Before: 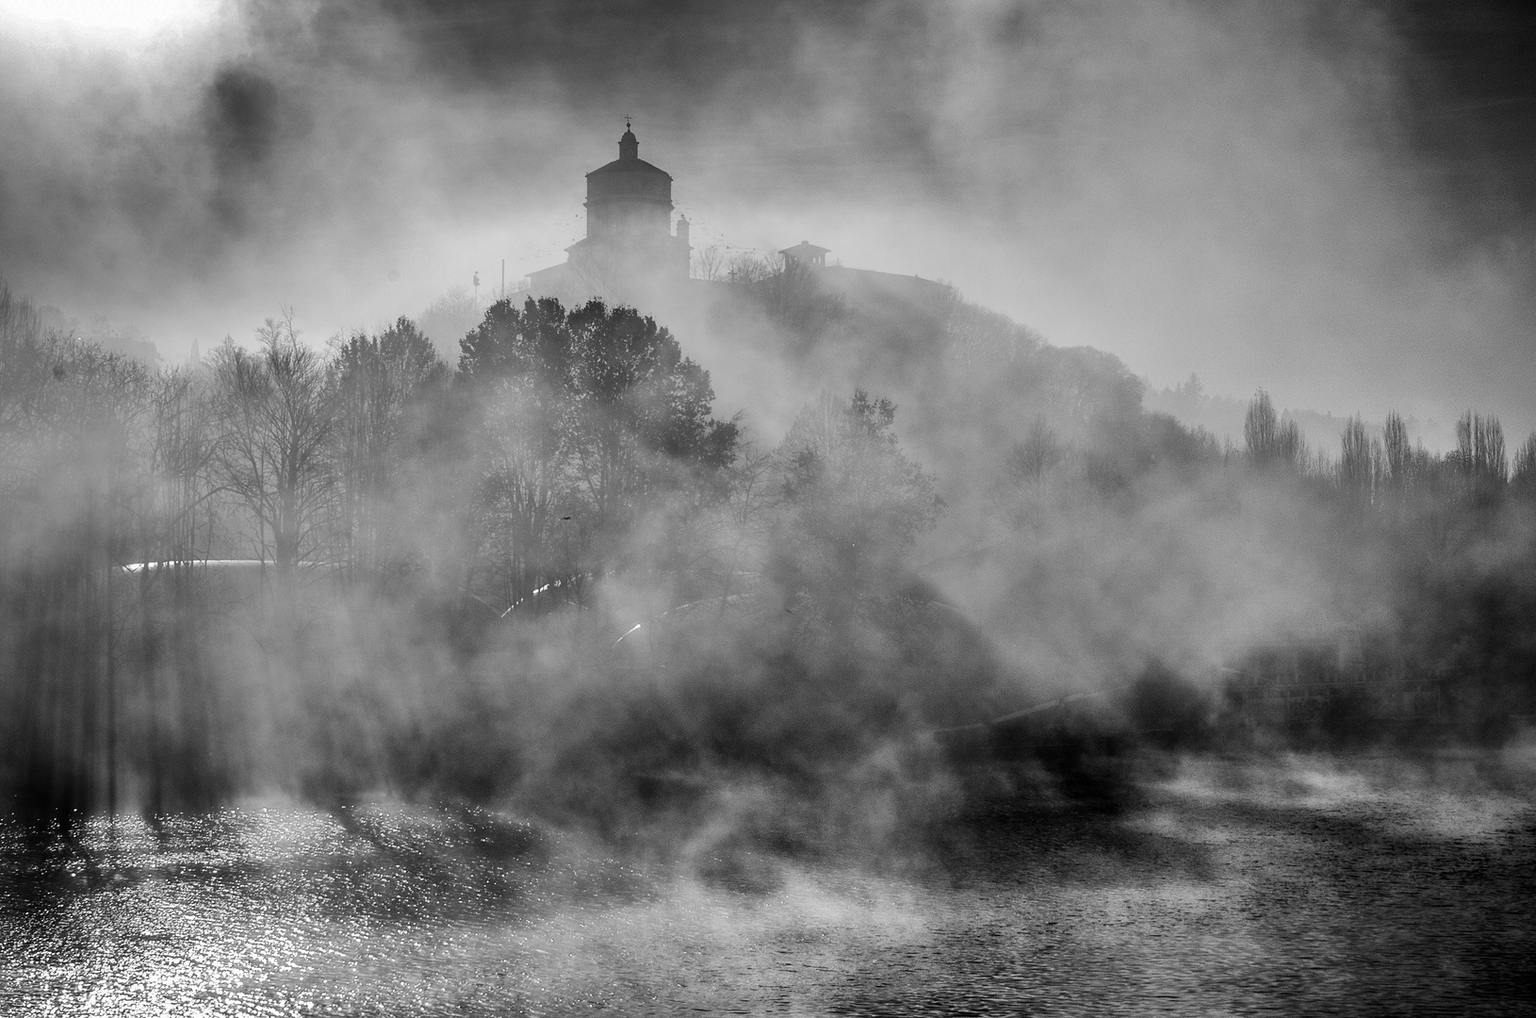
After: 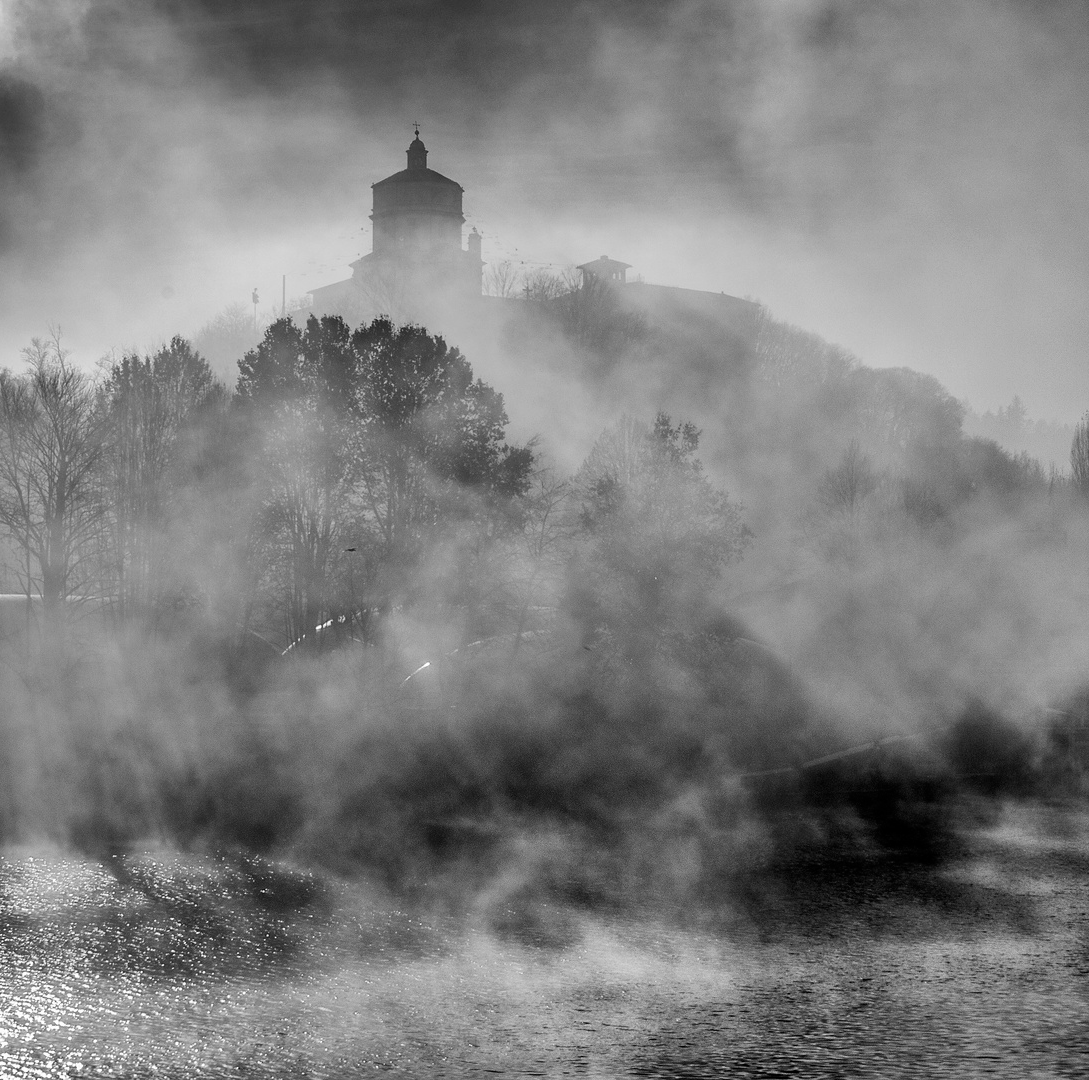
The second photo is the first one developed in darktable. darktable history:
crop: left 15.384%, right 17.787%
color calibration: illuminant same as pipeline (D50), adaptation none (bypass), x 0.333, y 0.334, temperature 5023.95 K
